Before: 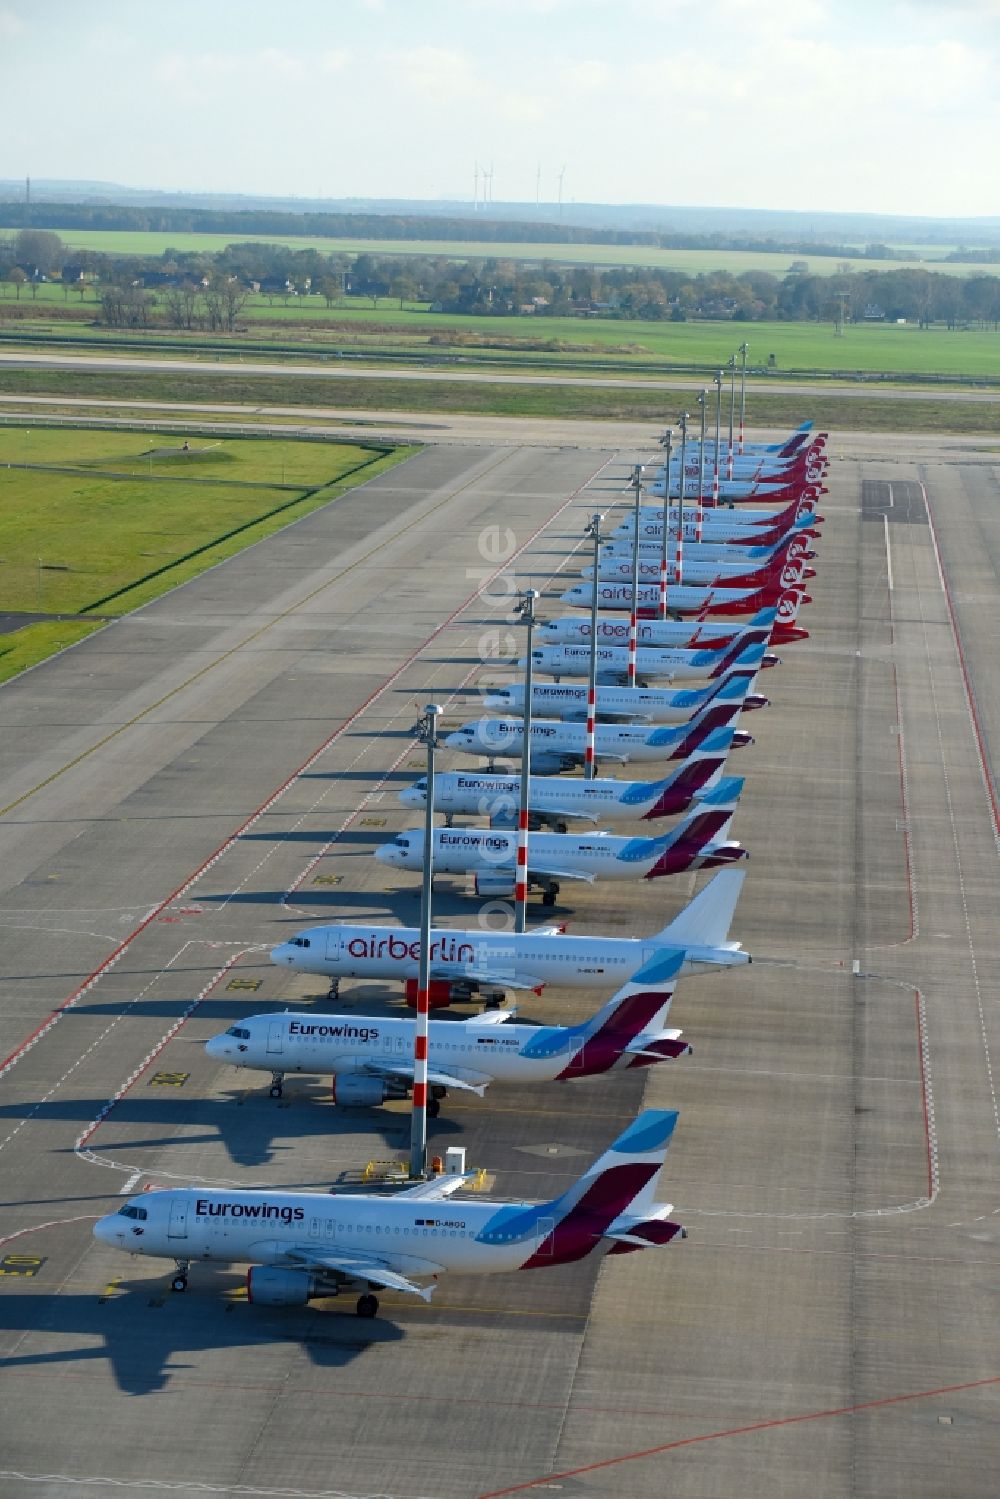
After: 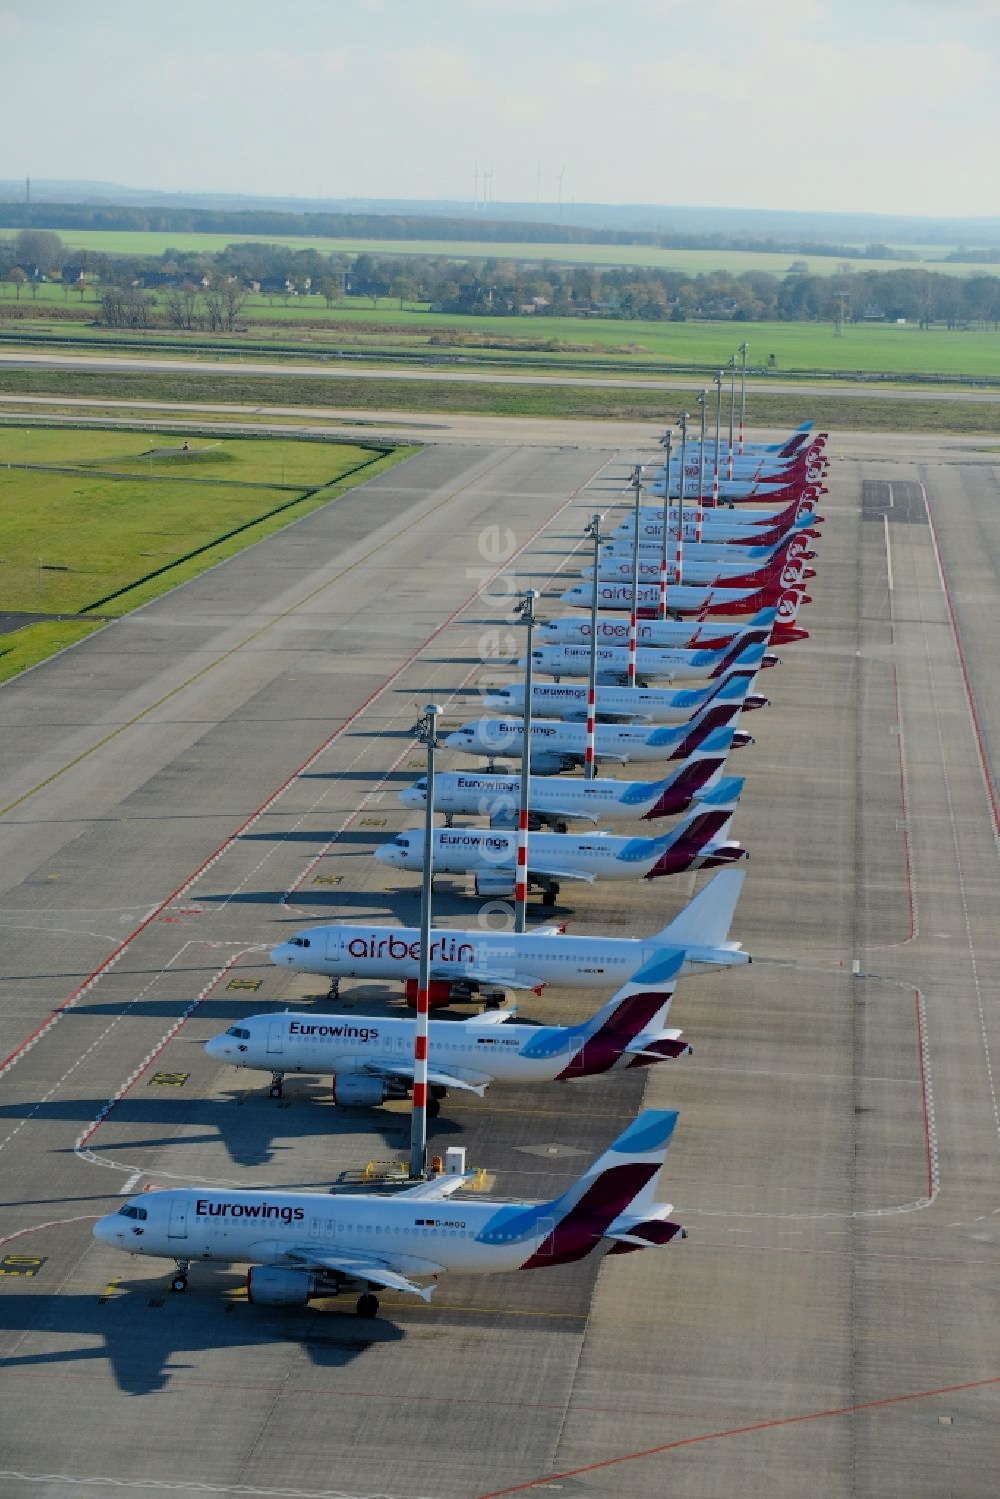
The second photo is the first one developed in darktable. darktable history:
filmic rgb: black relative exposure -7.96 EV, white relative exposure 3.93 EV, hardness 4.25, color science v6 (2022), iterations of high-quality reconstruction 0
